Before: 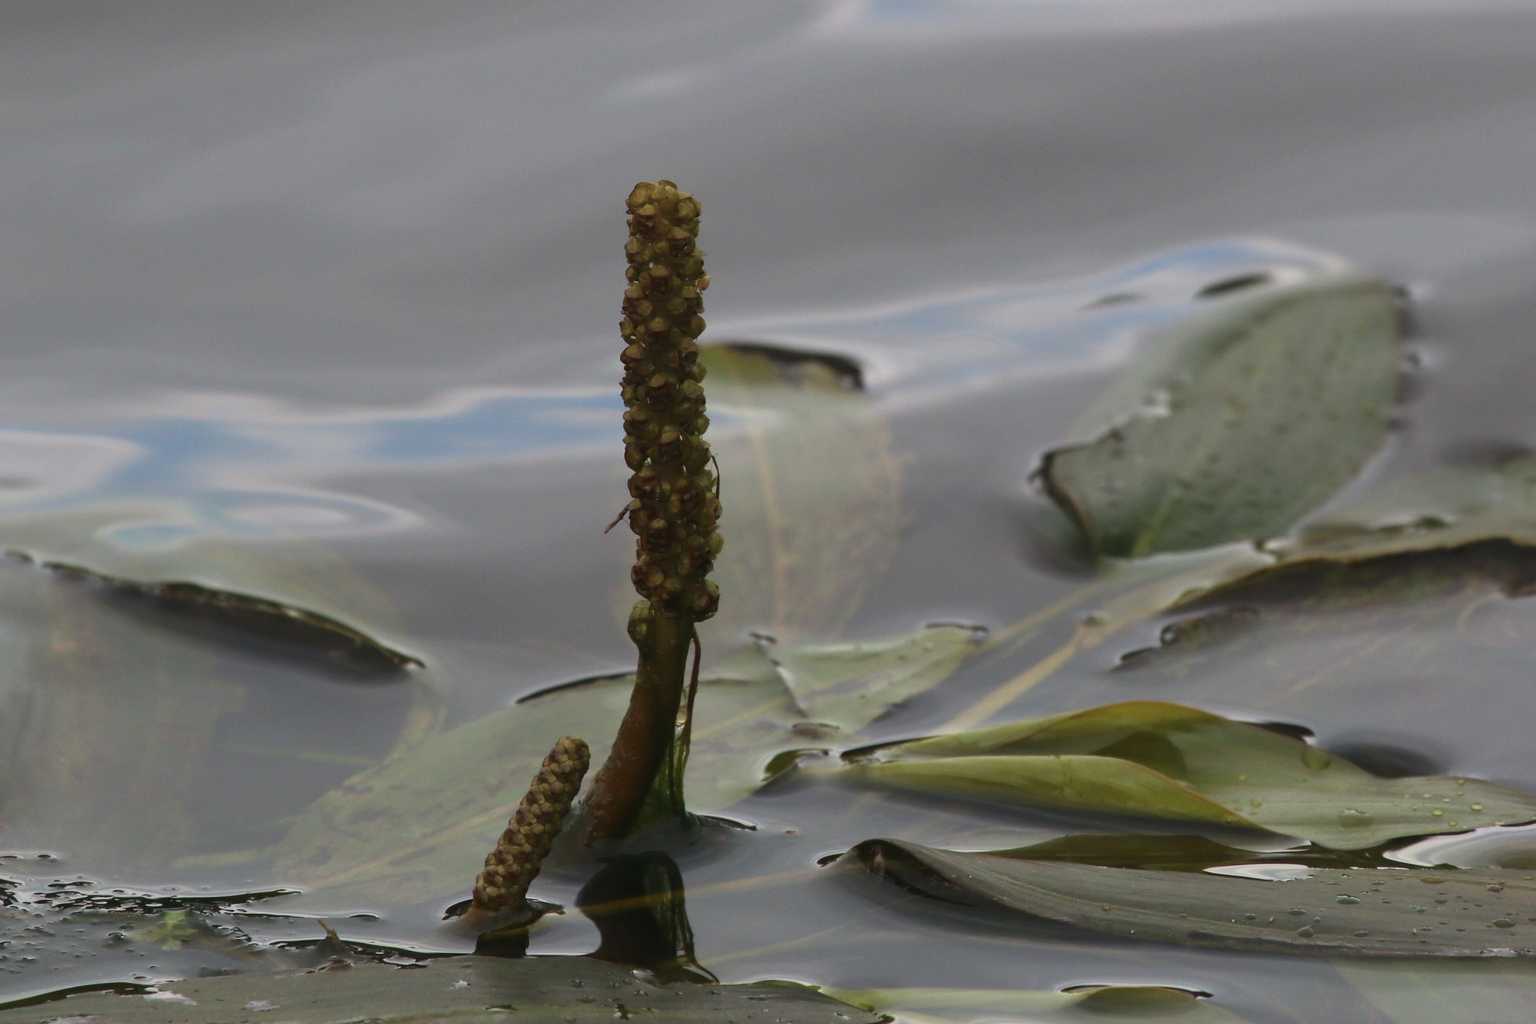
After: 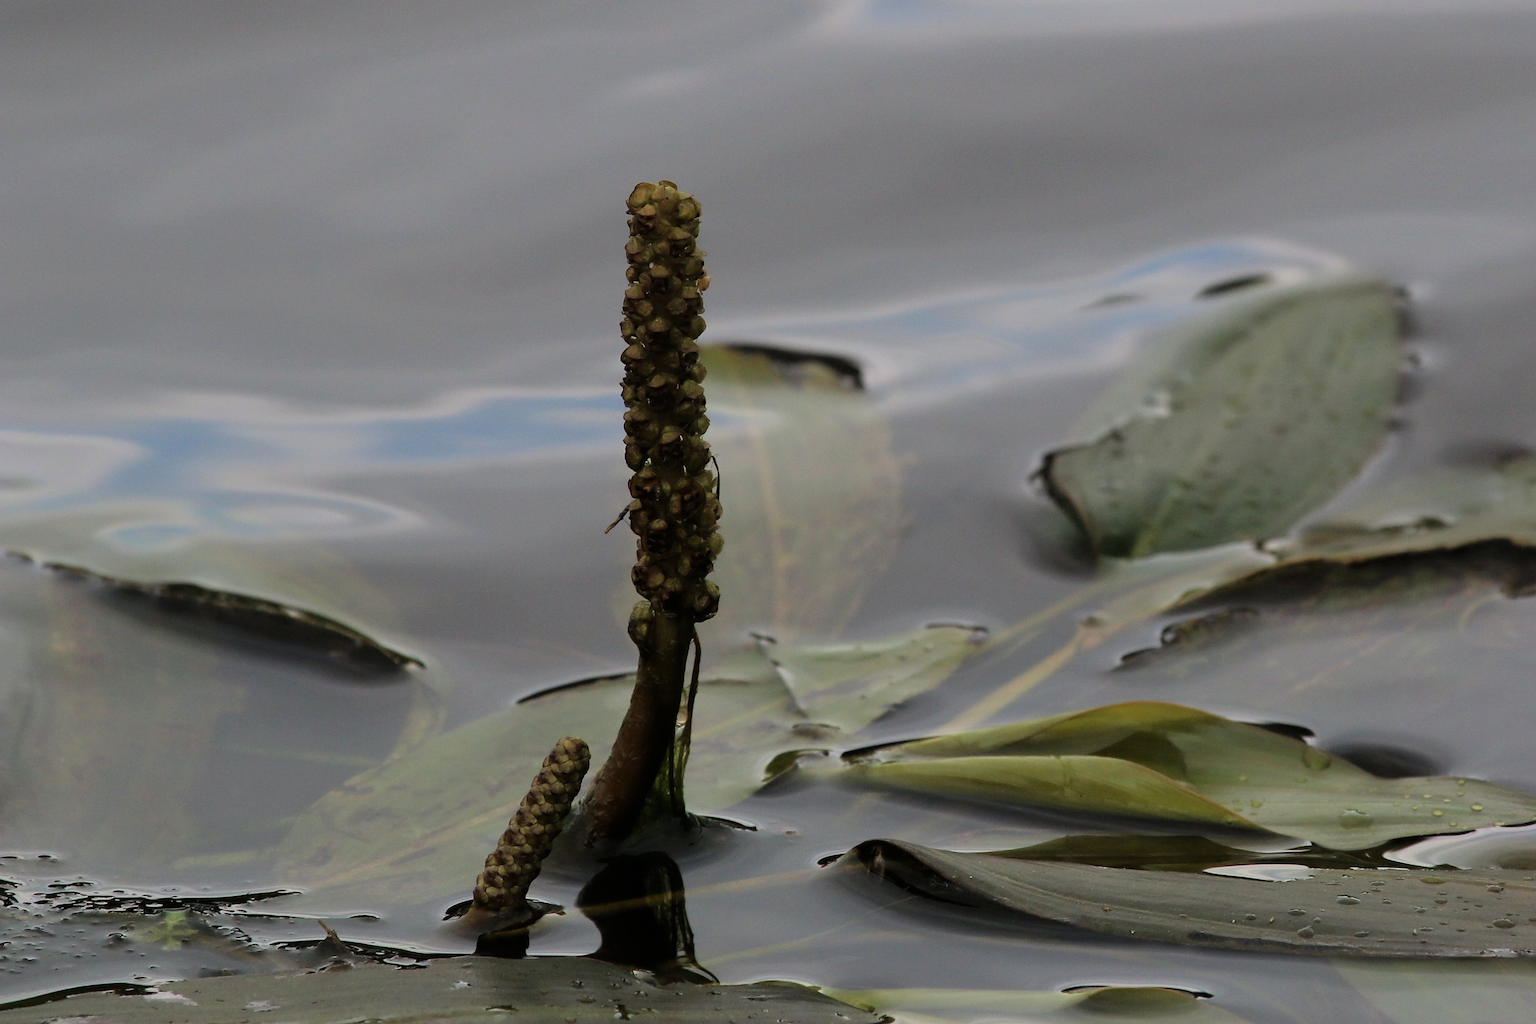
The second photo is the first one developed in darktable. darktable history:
sharpen: on, module defaults
filmic rgb: black relative exposure -7.94 EV, white relative exposure 4.16 EV, threshold 2.97 EV, hardness 4.02, latitude 52.03%, contrast 1.01, shadows ↔ highlights balance 6%, color science v6 (2022), enable highlight reconstruction true
